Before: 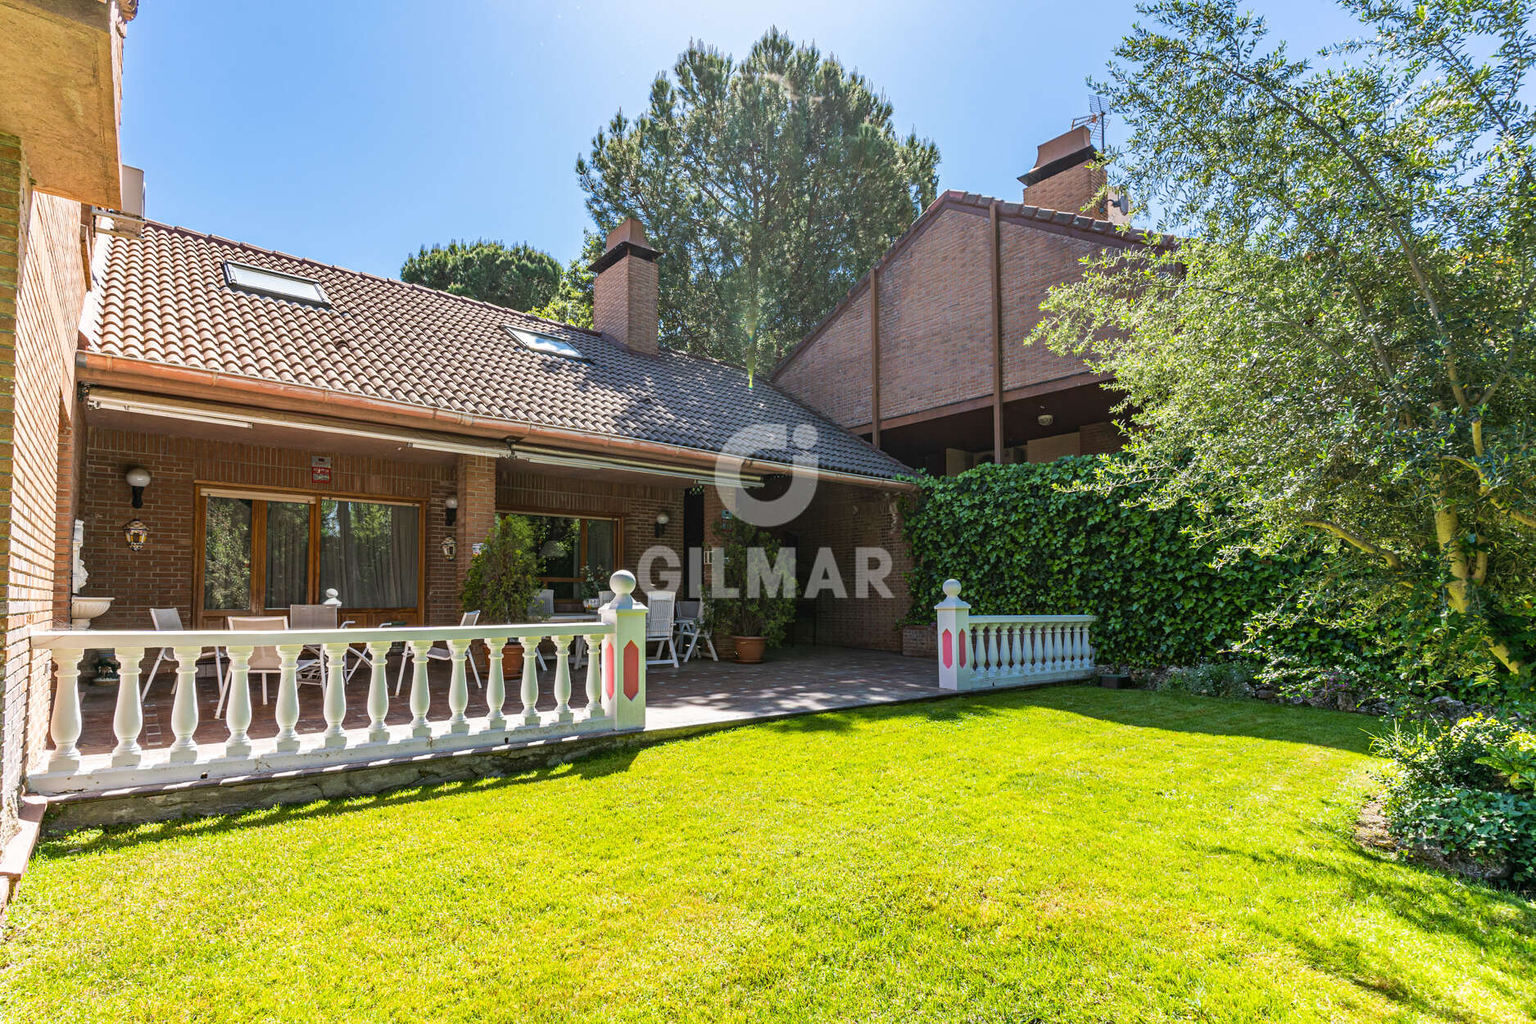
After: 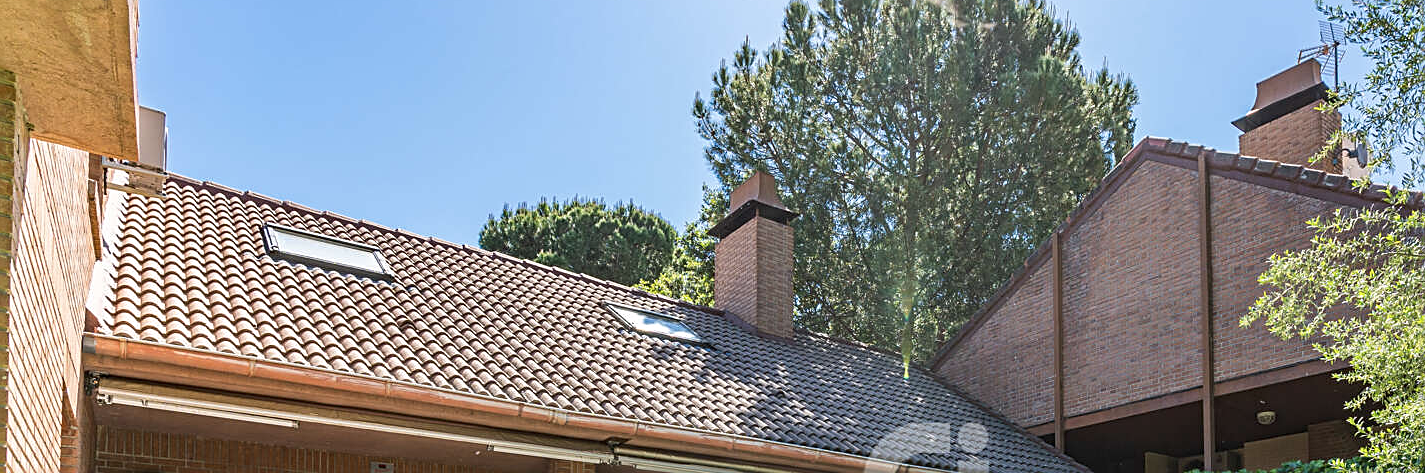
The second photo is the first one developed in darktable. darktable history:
sharpen: on, module defaults
contrast brightness saturation: saturation -0.066
crop: left 0.564%, top 7.631%, right 23.413%, bottom 54.498%
